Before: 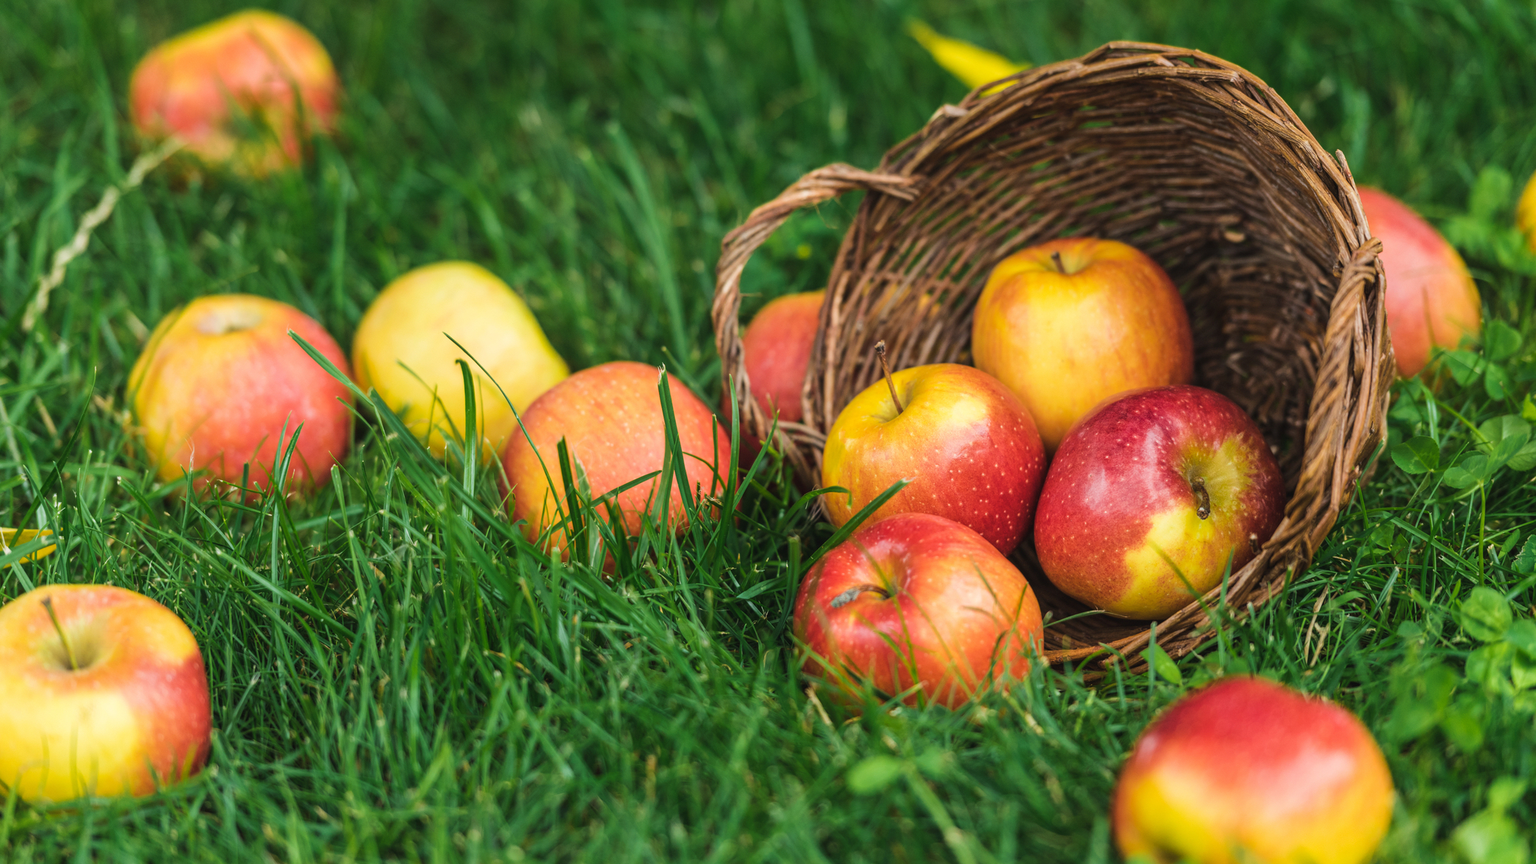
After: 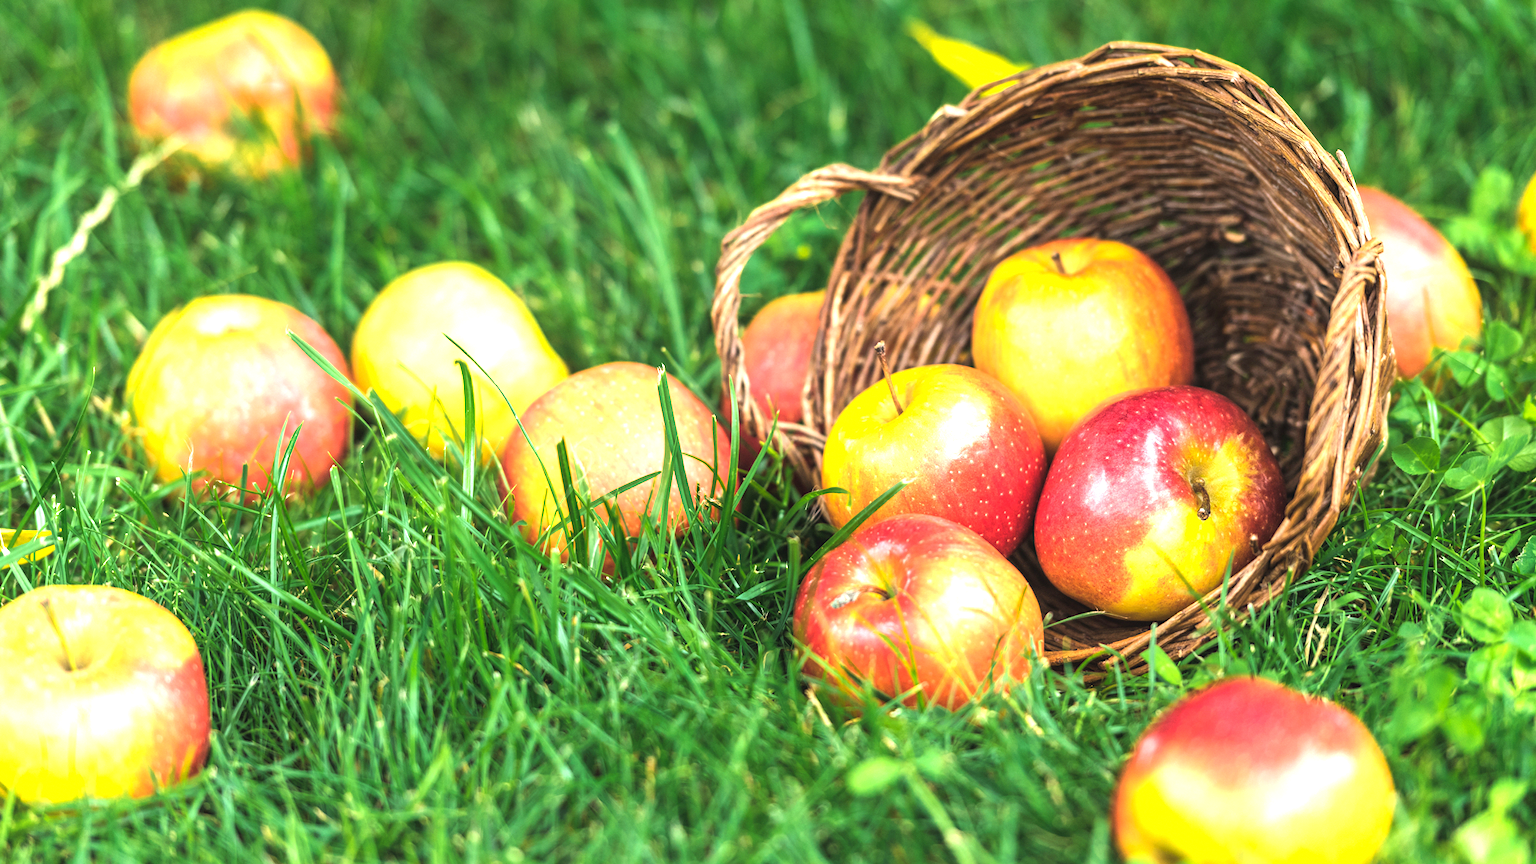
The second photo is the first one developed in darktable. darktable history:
crop and rotate: left 0.119%, bottom 0.006%
exposure: exposure 1 EV, compensate highlight preservation false
tone equalizer: -8 EV -0.434 EV, -7 EV -0.419 EV, -6 EV -0.372 EV, -5 EV -0.249 EV, -3 EV 0.232 EV, -2 EV 0.344 EV, -1 EV 0.375 EV, +0 EV 0.443 EV
